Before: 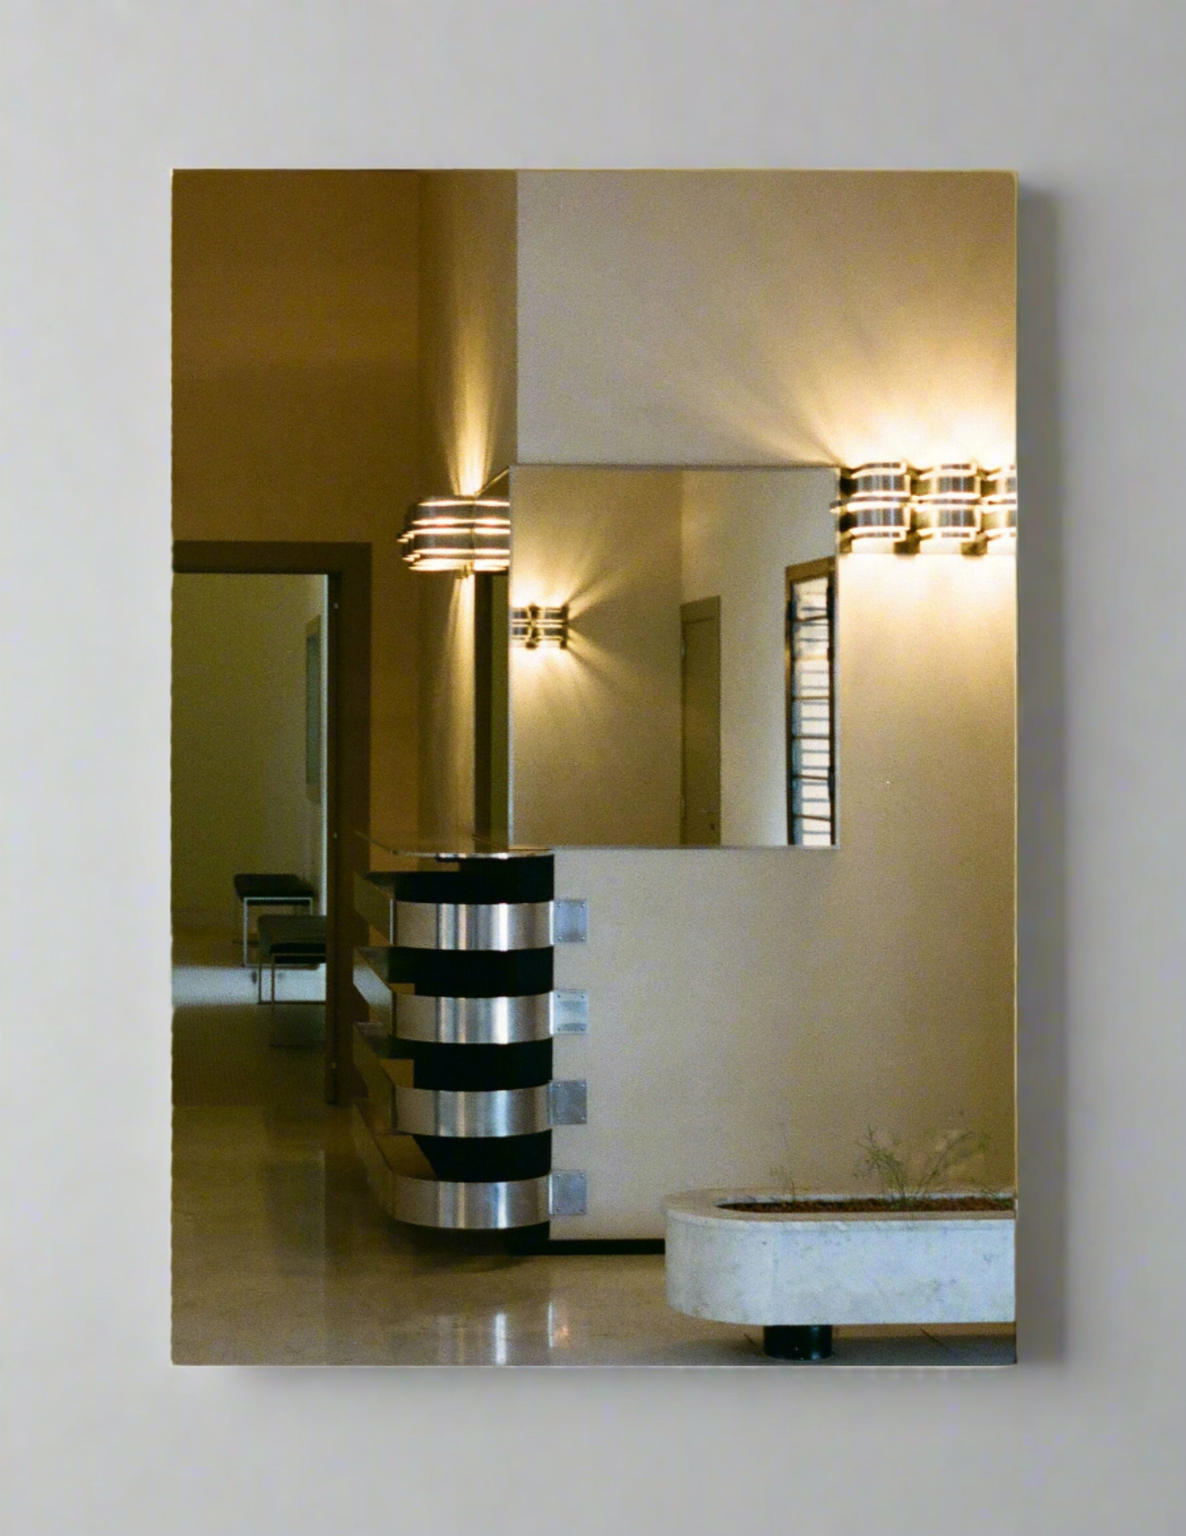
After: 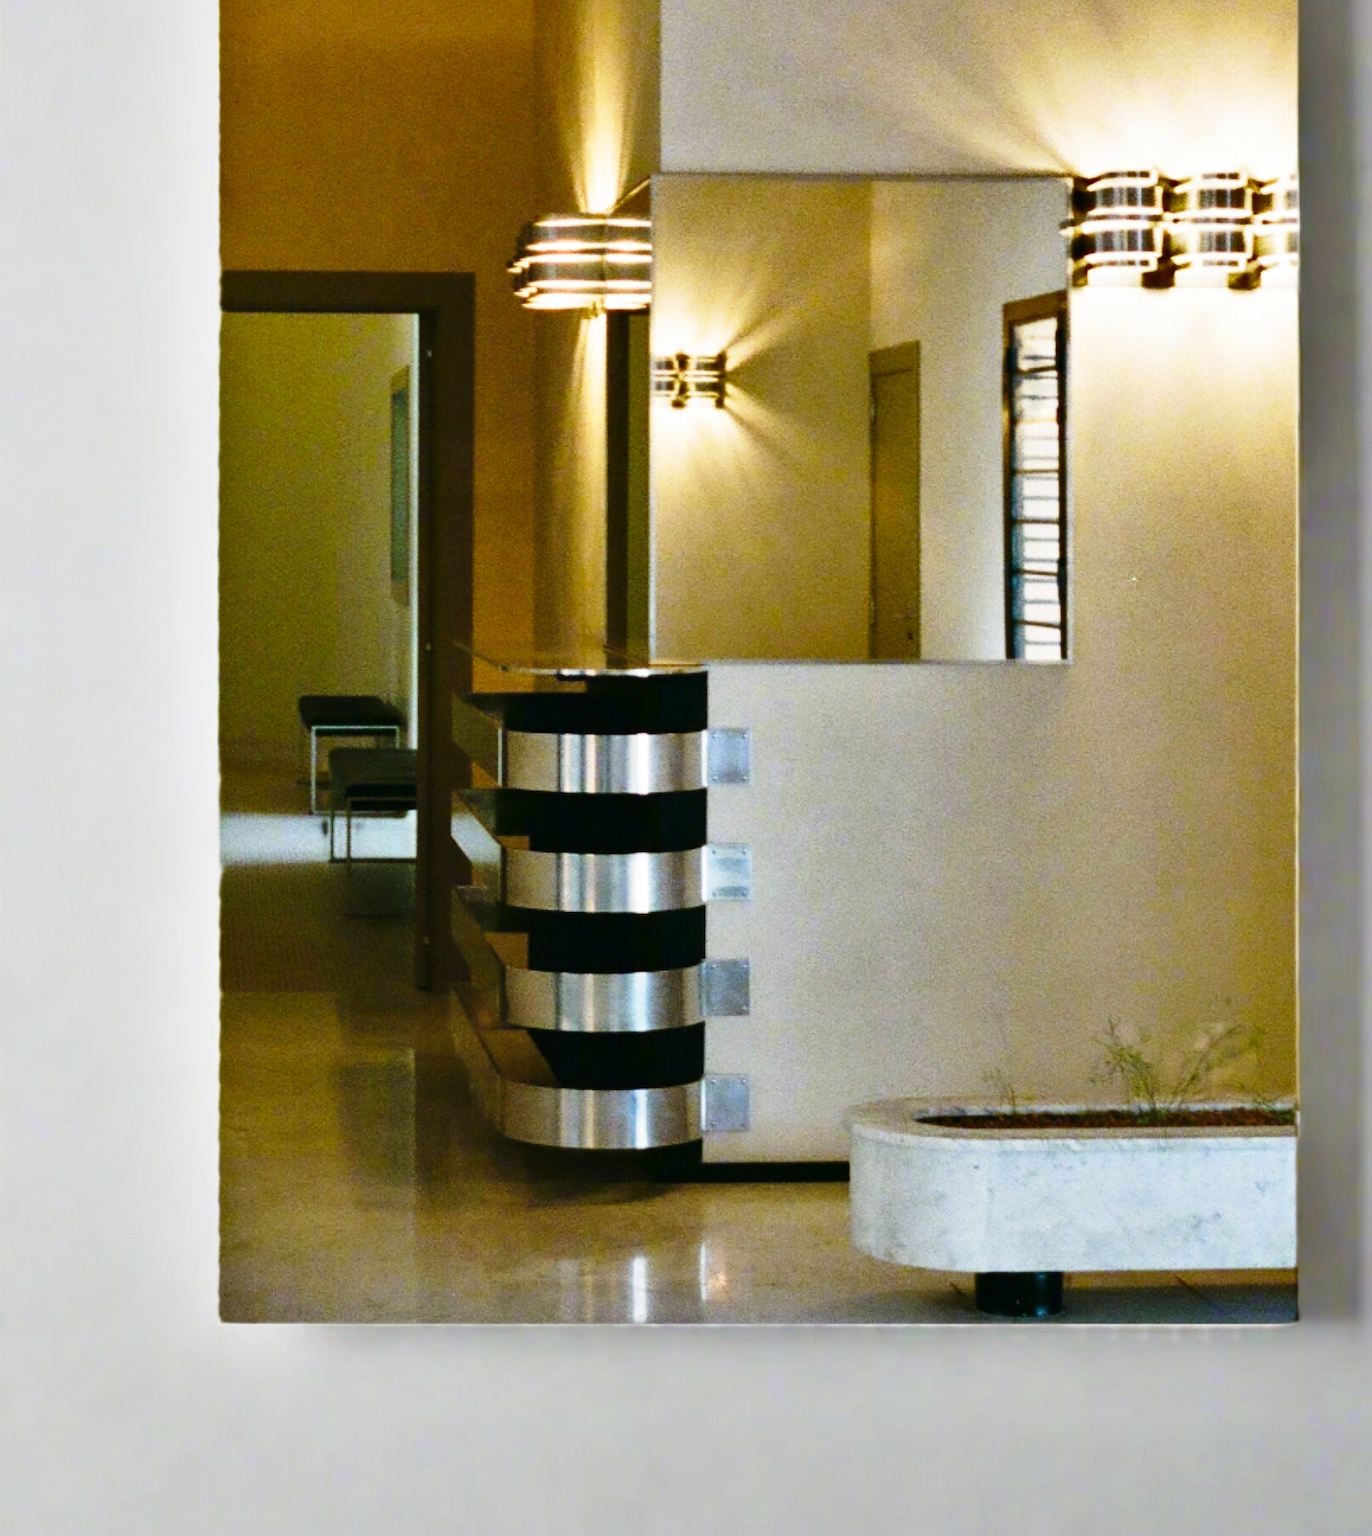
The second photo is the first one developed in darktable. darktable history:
crop: top 21.421%, right 9.349%, bottom 0.243%
base curve: curves: ch0 [(0, 0) (0.028, 0.03) (0.121, 0.232) (0.46, 0.748) (0.859, 0.968) (1, 1)], preserve colors none
shadows and highlights: shadows 30.73, highlights -62.73, soften with gaussian
